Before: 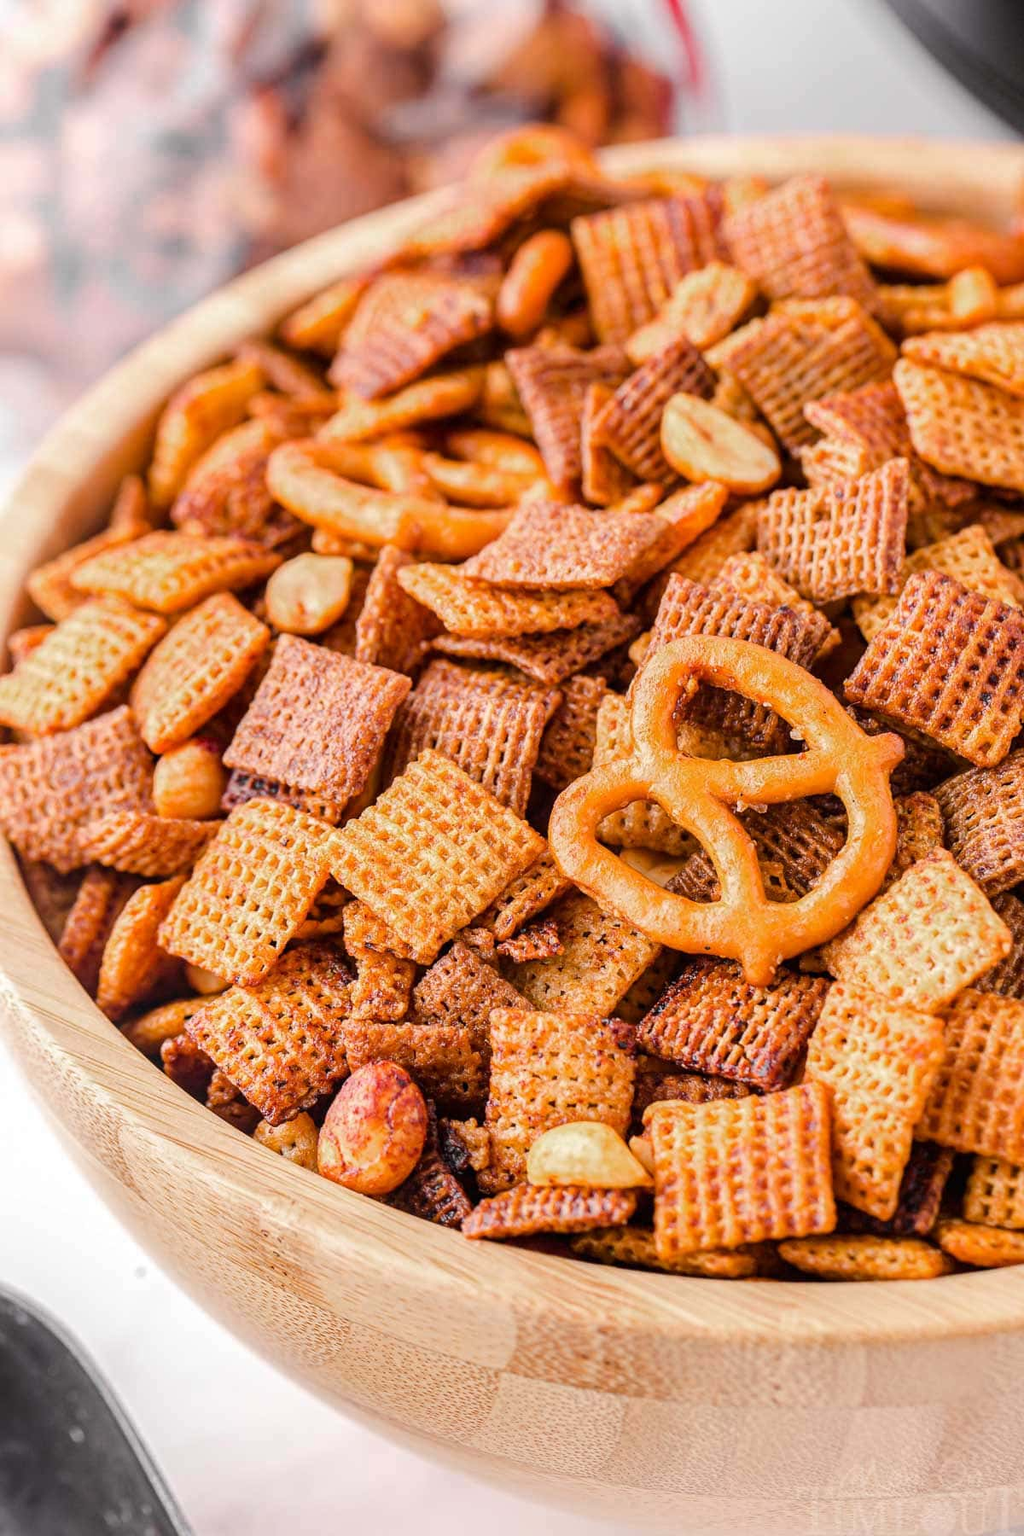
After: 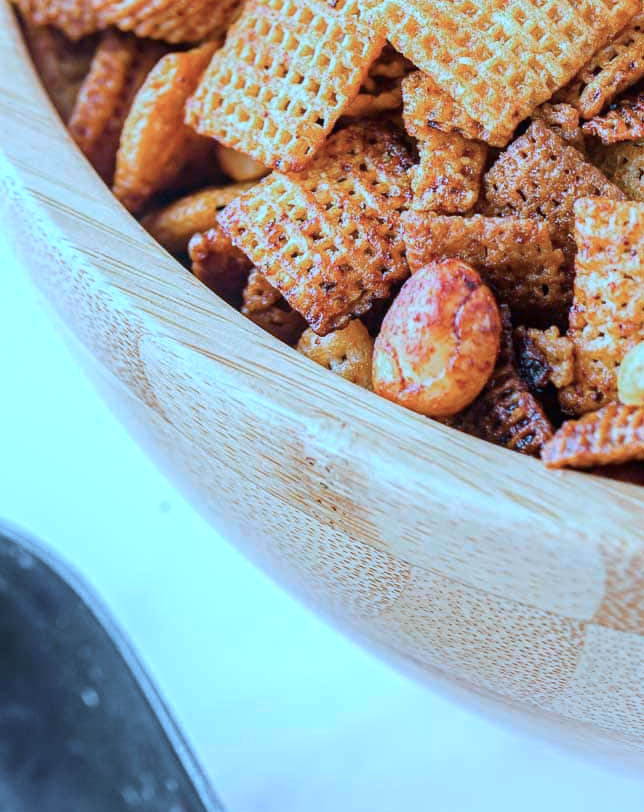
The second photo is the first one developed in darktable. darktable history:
color calibration: illuminant custom, x 0.433, y 0.395, temperature 3139.84 K
crop and rotate: top 54.681%, right 46.33%, bottom 0.161%
